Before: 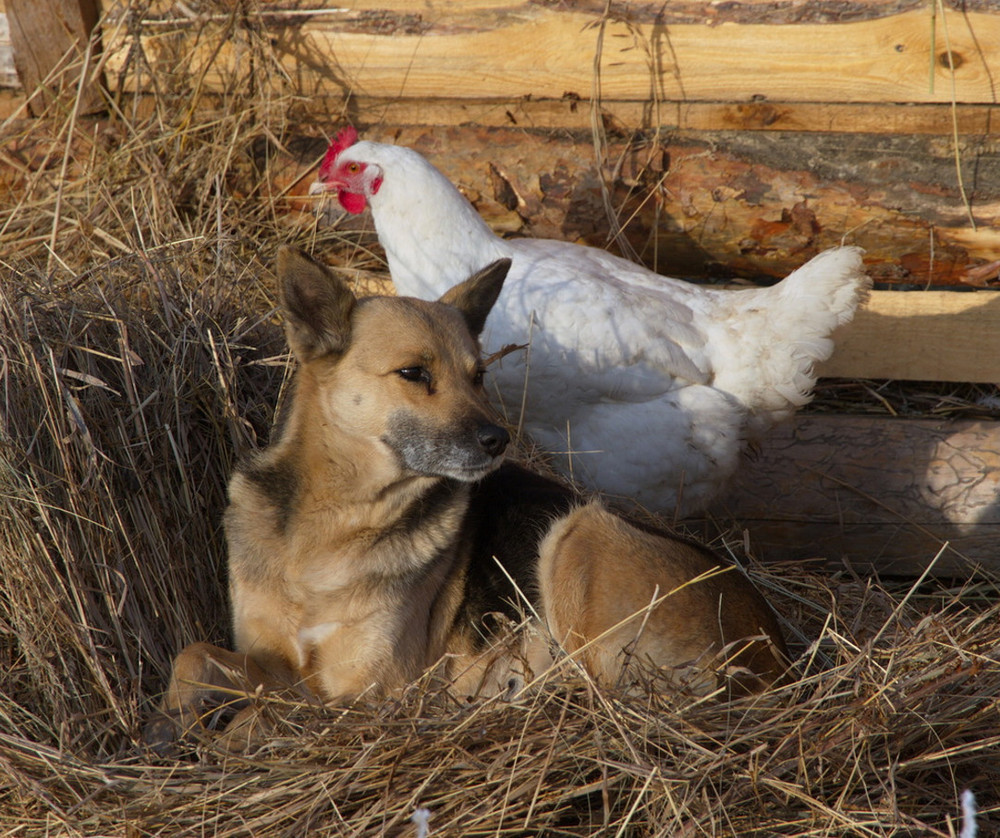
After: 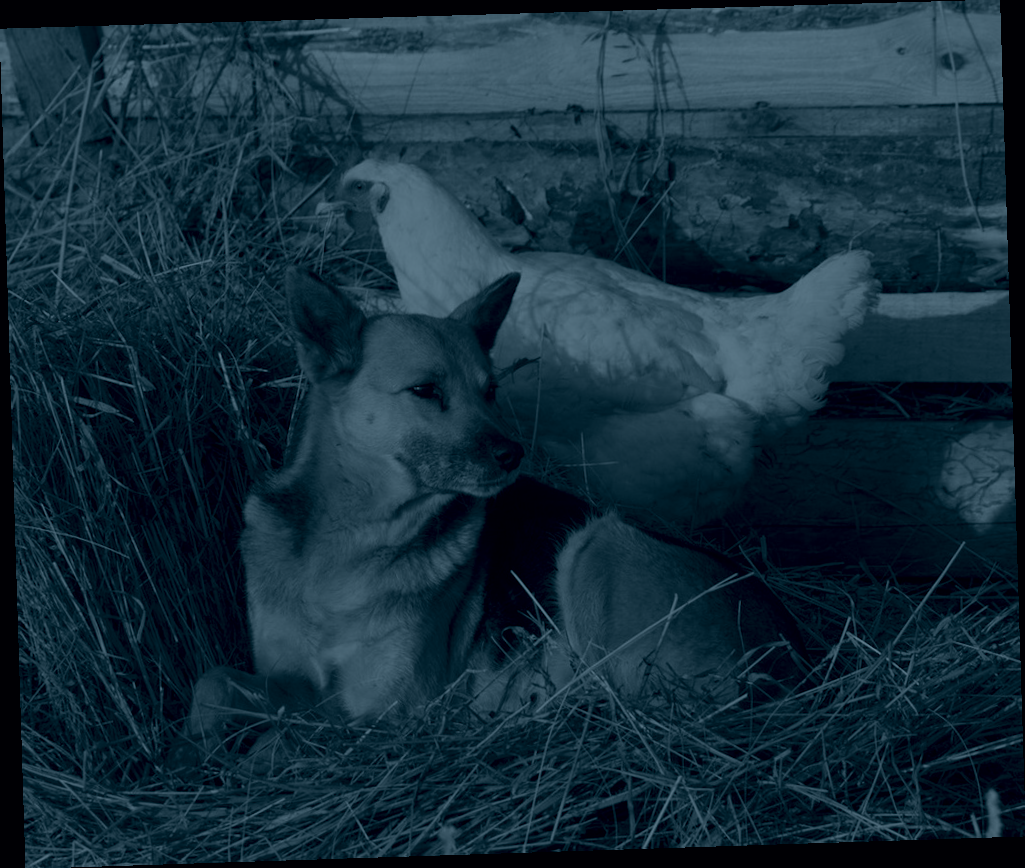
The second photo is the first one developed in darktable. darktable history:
colorize: hue 194.4°, saturation 29%, source mix 61.75%, lightness 3.98%, version 1
rotate and perspective: rotation -1.77°, lens shift (horizontal) 0.004, automatic cropping off
